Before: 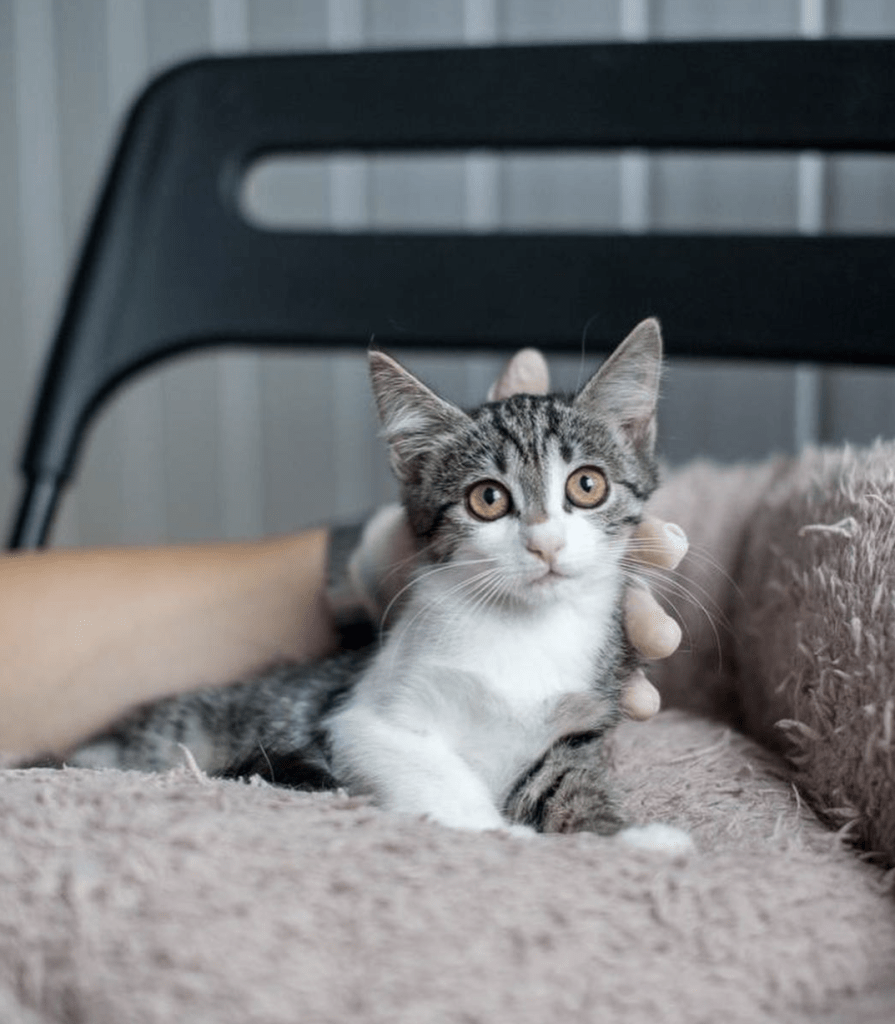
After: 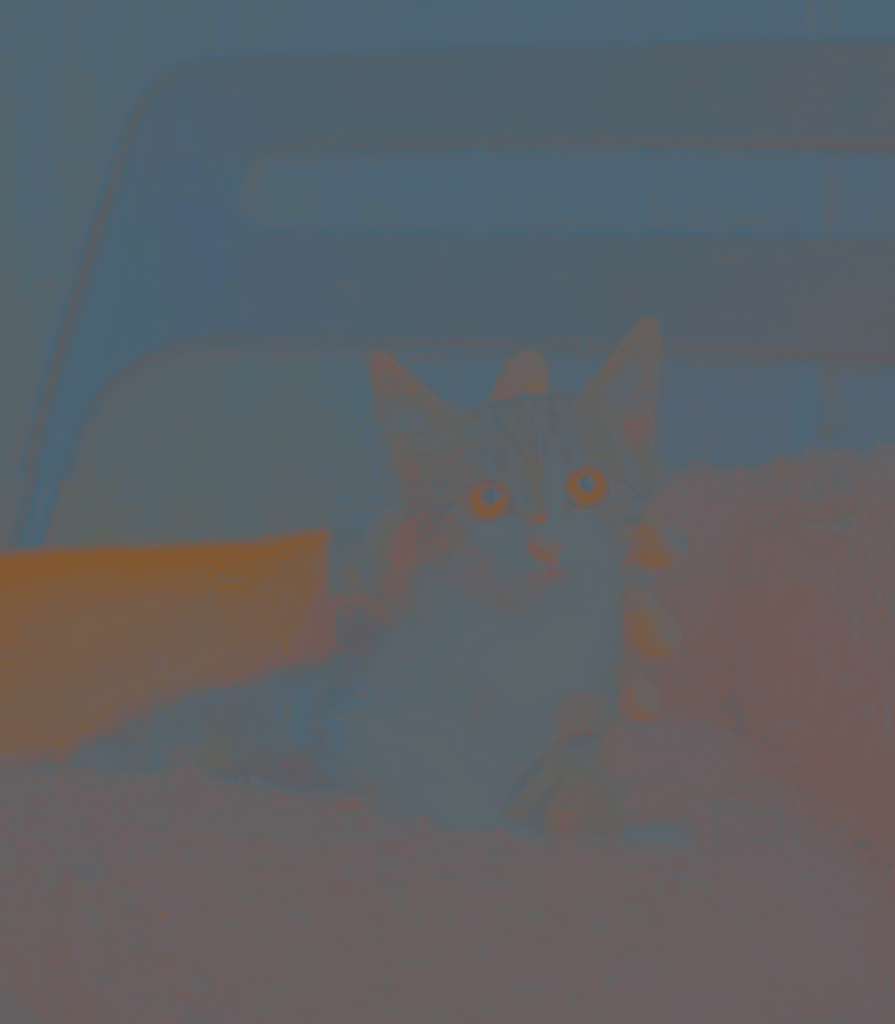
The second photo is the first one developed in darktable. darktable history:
local contrast: mode bilateral grid, contrast 10, coarseness 25, detail 112%, midtone range 0.2
contrast brightness saturation: contrast -0.979, brightness -0.157, saturation 0.737
shadows and highlights: shadows -8.62, white point adjustment 1.62, highlights 11.74
